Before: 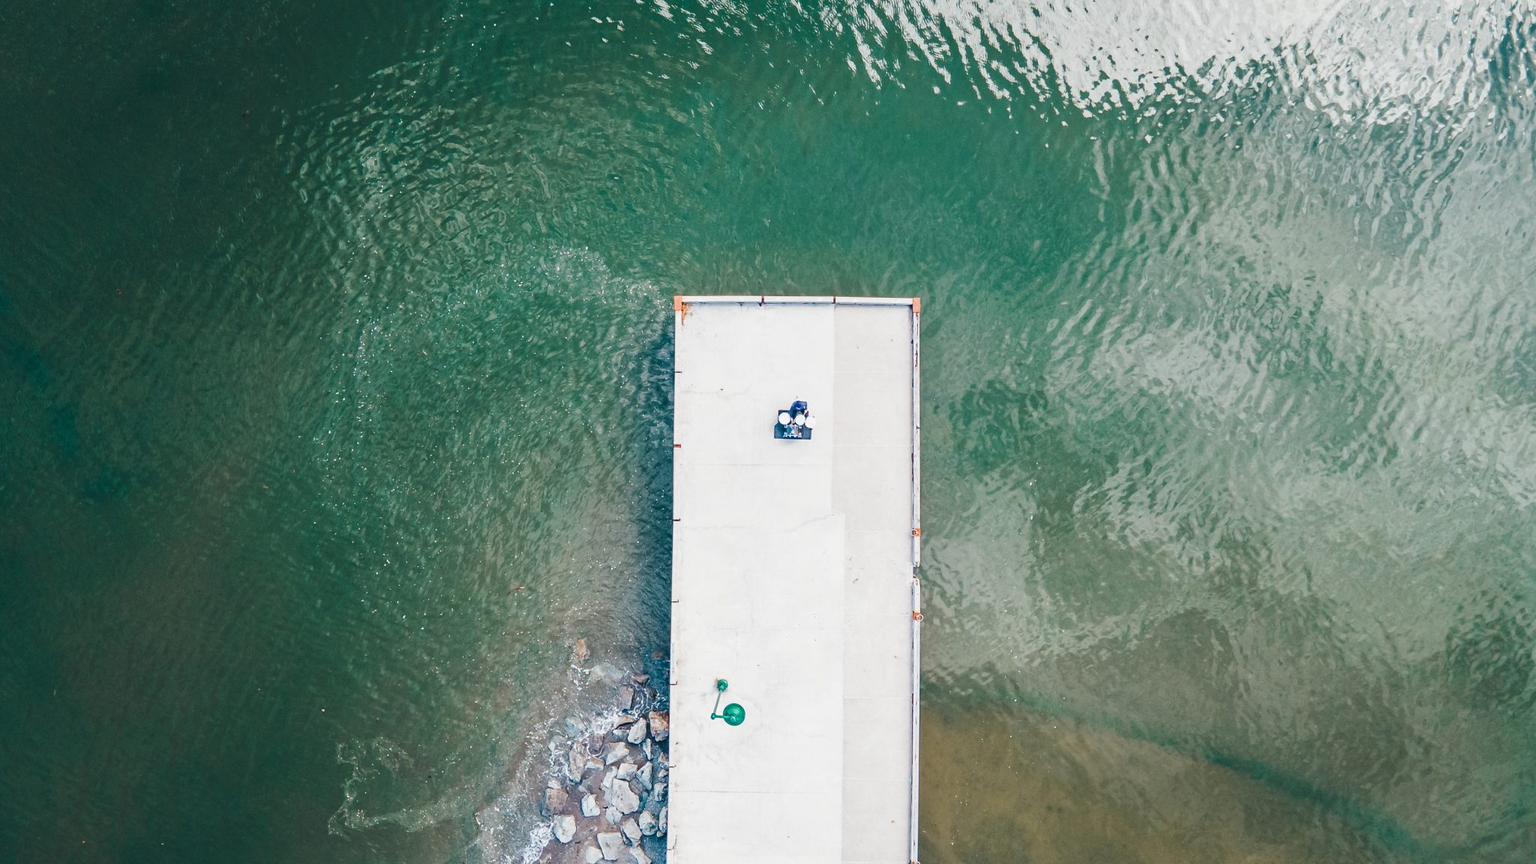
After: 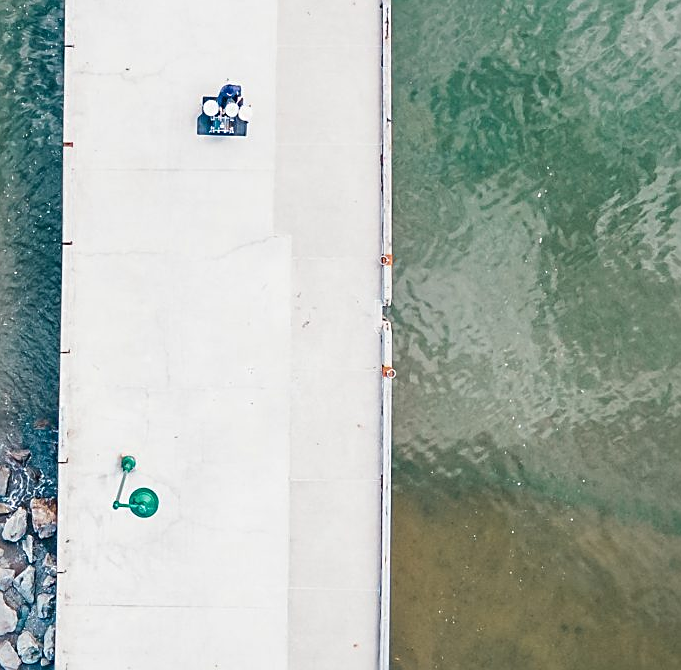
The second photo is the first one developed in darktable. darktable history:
crop: left 40.807%, top 39.067%, right 25.902%, bottom 2.746%
sharpen: on, module defaults
